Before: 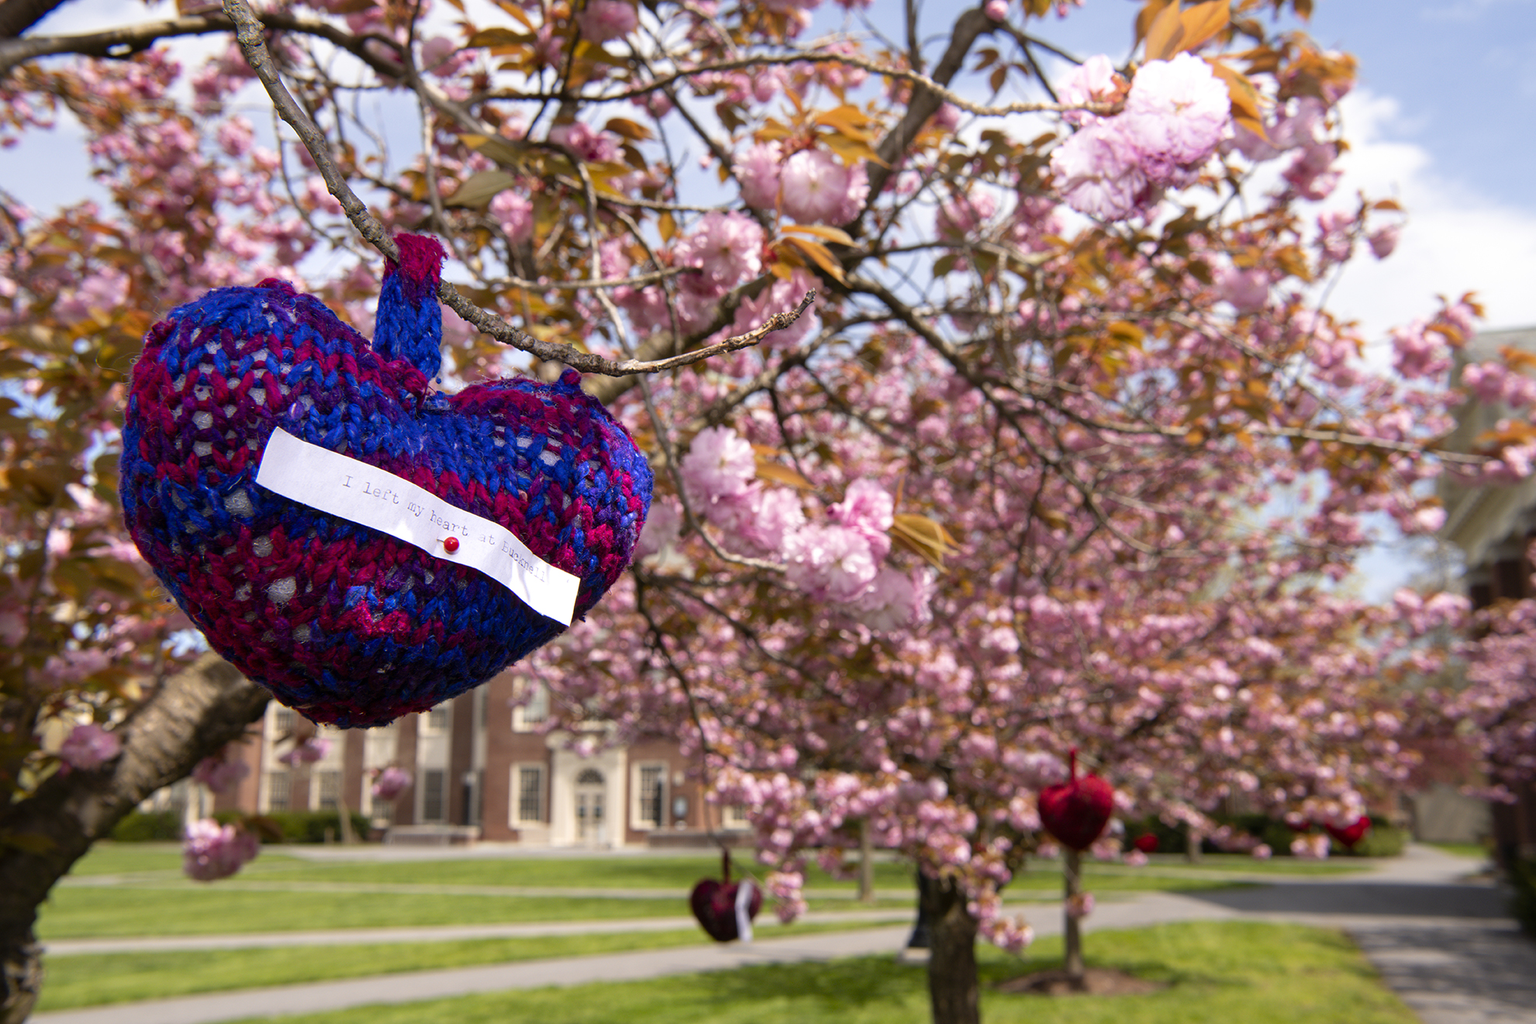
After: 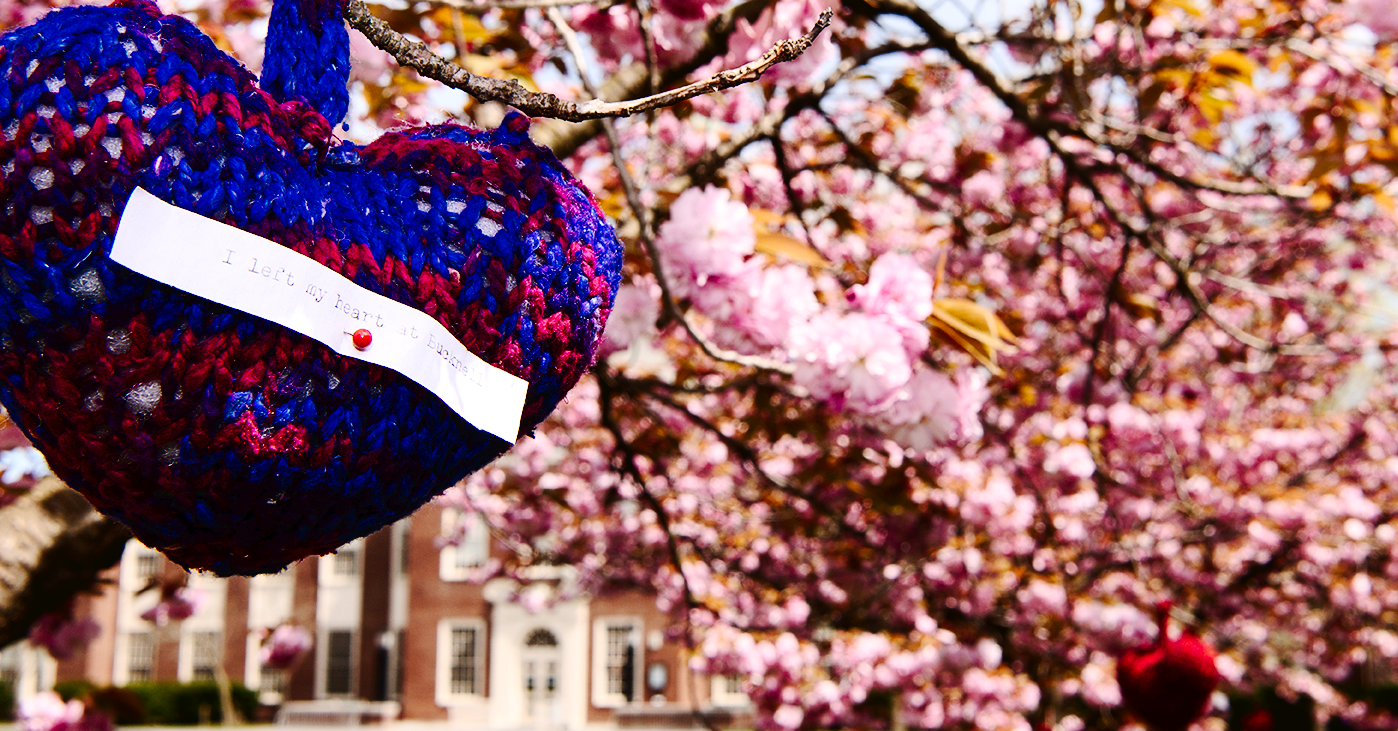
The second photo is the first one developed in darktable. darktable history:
sharpen: radius 1, threshold 1
contrast brightness saturation: contrast 0.28
crop: left 11.123%, top 27.61%, right 18.3%, bottom 17.034%
tone curve: curves: ch0 [(0, 0) (0.003, 0.019) (0.011, 0.021) (0.025, 0.023) (0.044, 0.026) (0.069, 0.037) (0.1, 0.059) (0.136, 0.088) (0.177, 0.138) (0.224, 0.199) (0.277, 0.279) (0.335, 0.376) (0.399, 0.481) (0.468, 0.581) (0.543, 0.658) (0.623, 0.735) (0.709, 0.8) (0.801, 0.861) (0.898, 0.928) (1, 1)], preserve colors none
